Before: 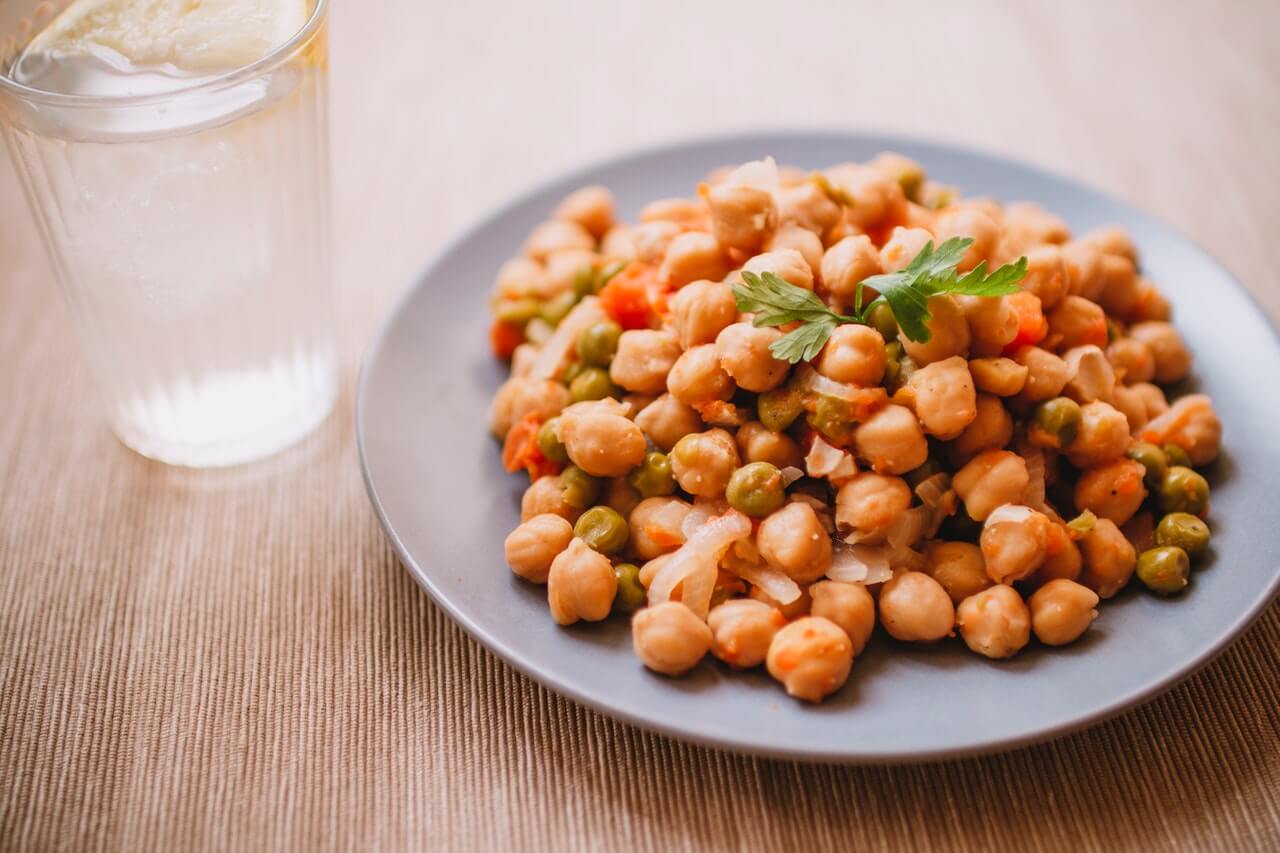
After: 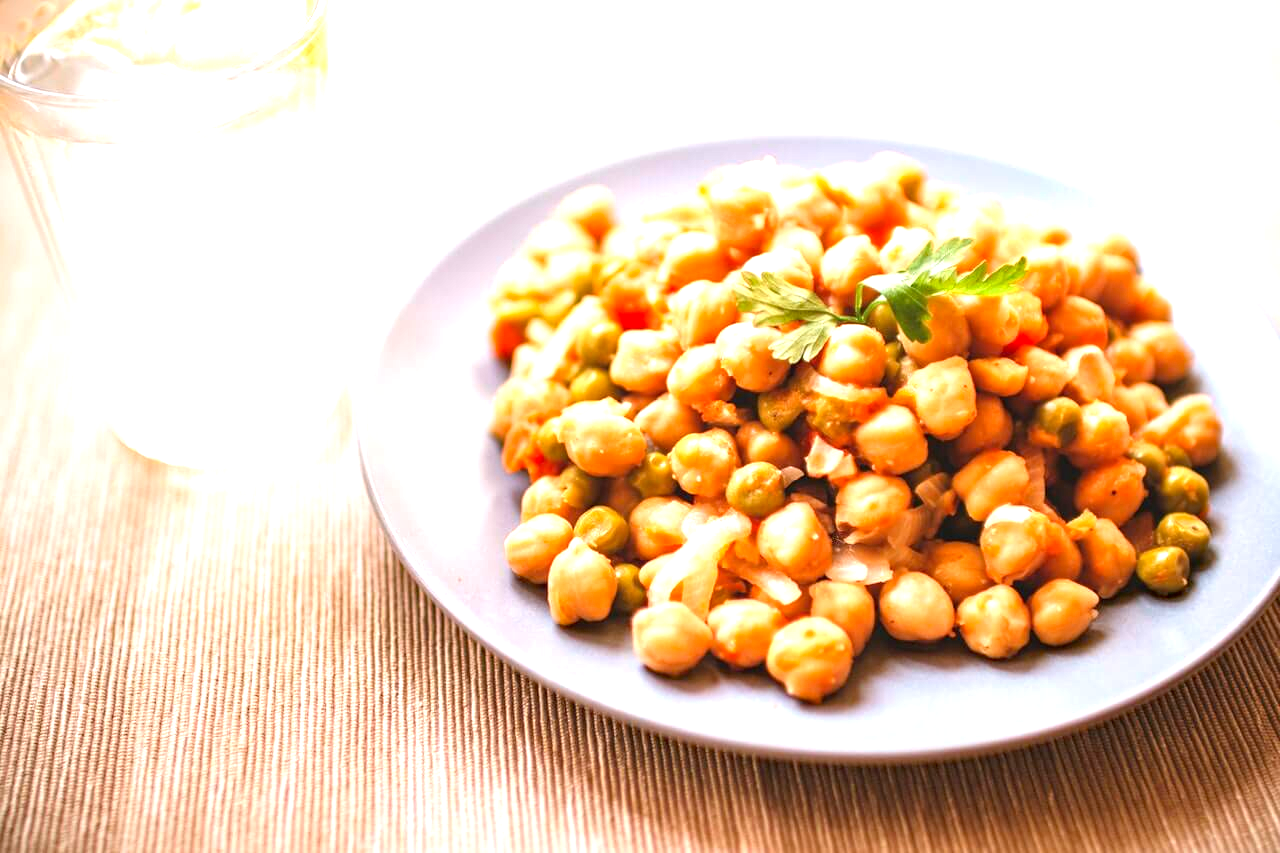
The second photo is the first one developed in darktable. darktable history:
exposure: black level correction 0, exposure 1.35 EV, compensate exposure bias true, compensate highlight preservation false
haze removal: compatibility mode true, adaptive false
